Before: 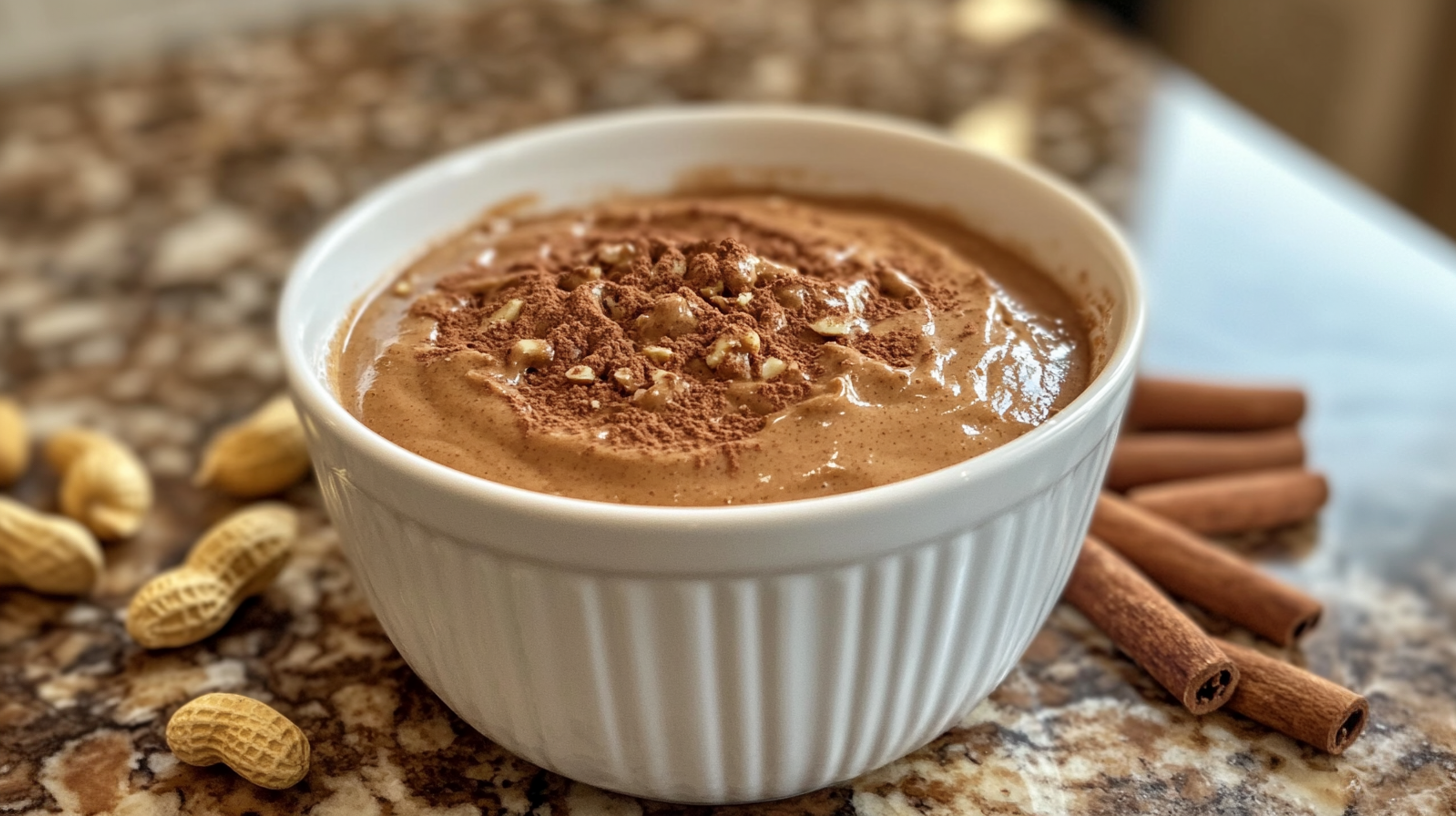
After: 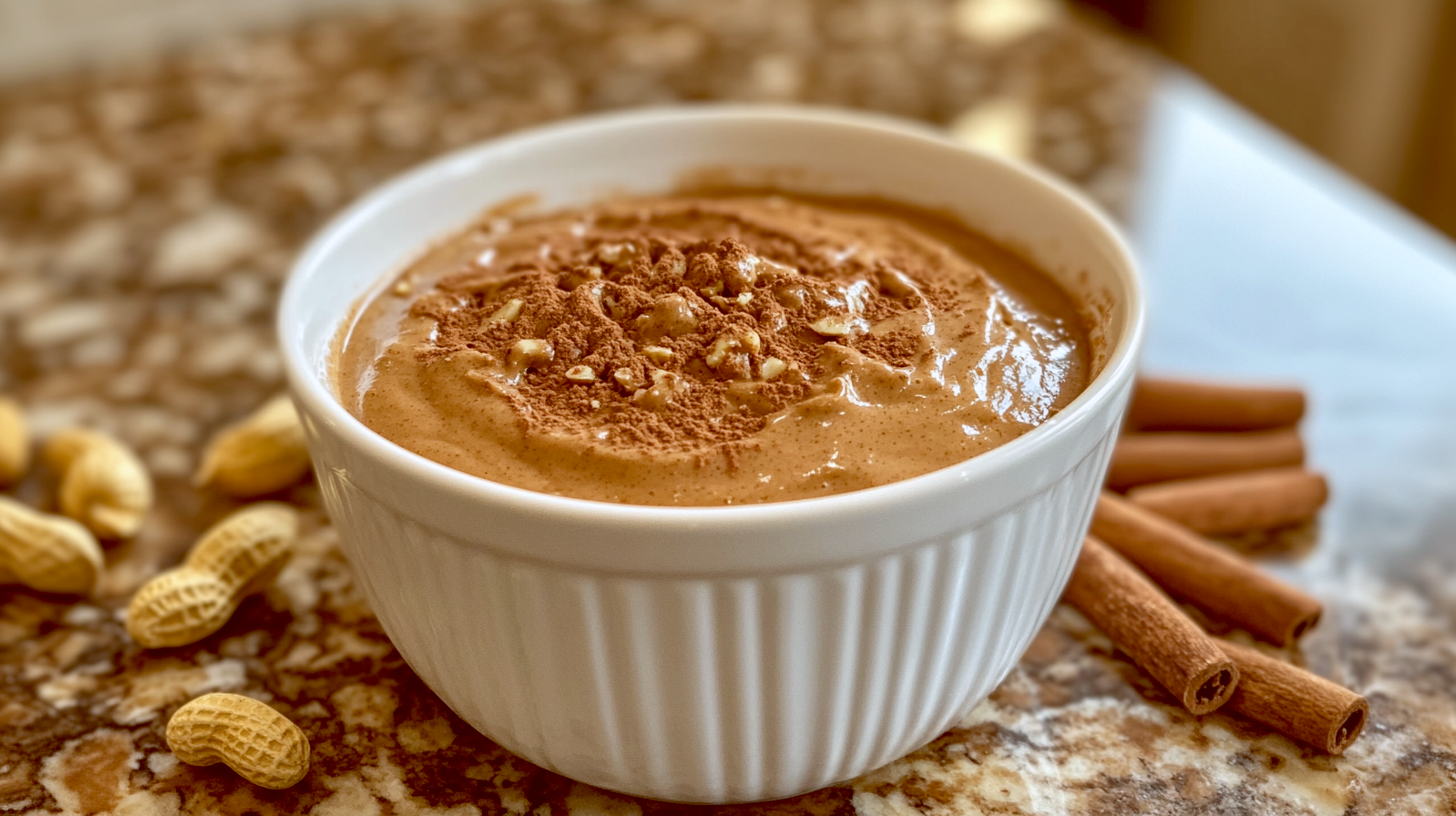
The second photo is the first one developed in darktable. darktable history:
tone equalizer: on, module defaults
color balance: lift [1, 1.011, 0.999, 0.989], gamma [1.109, 1.045, 1.039, 0.955], gain [0.917, 0.936, 0.952, 1.064], contrast 2.32%, contrast fulcrum 19%, output saturation 101%
